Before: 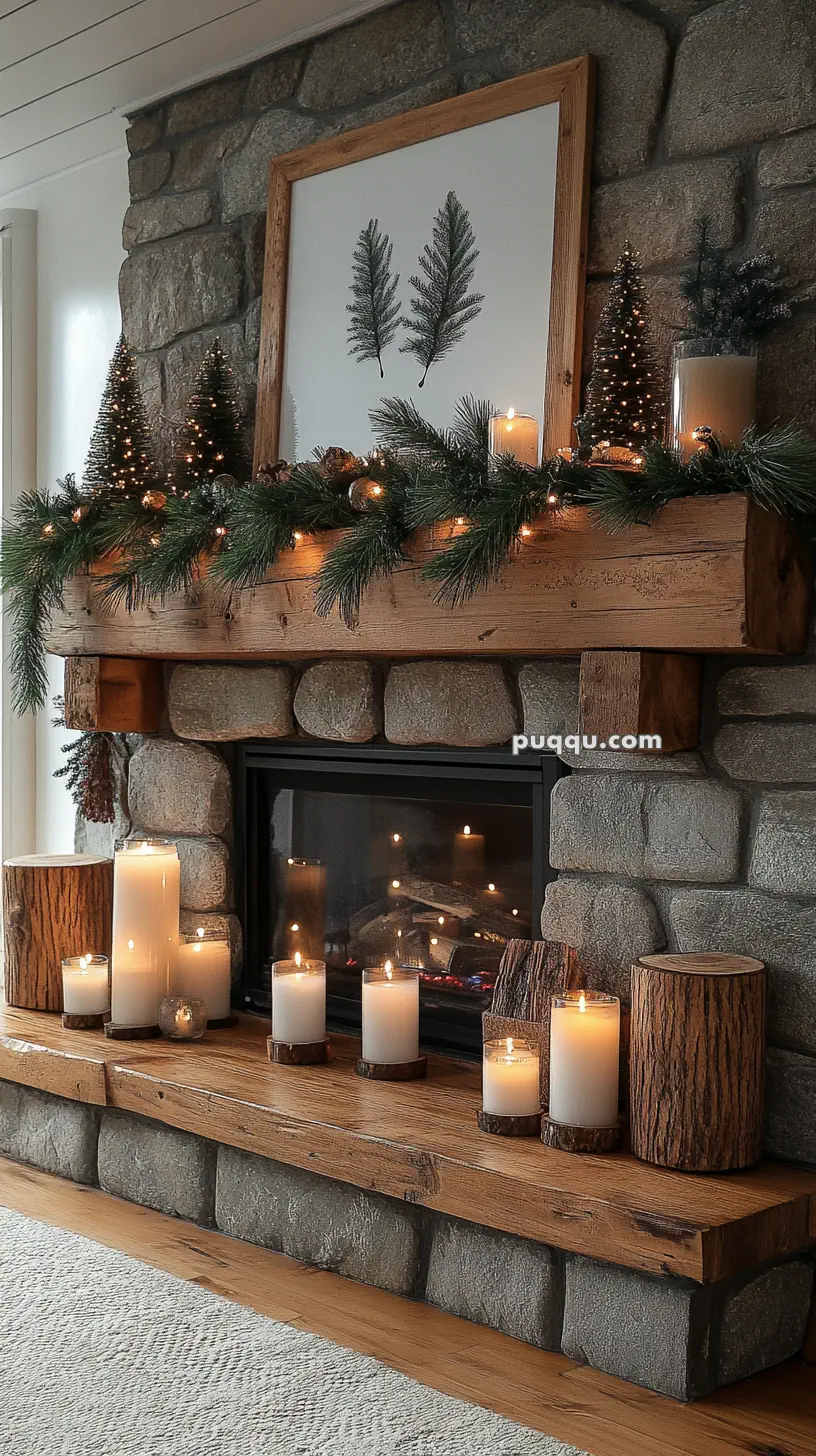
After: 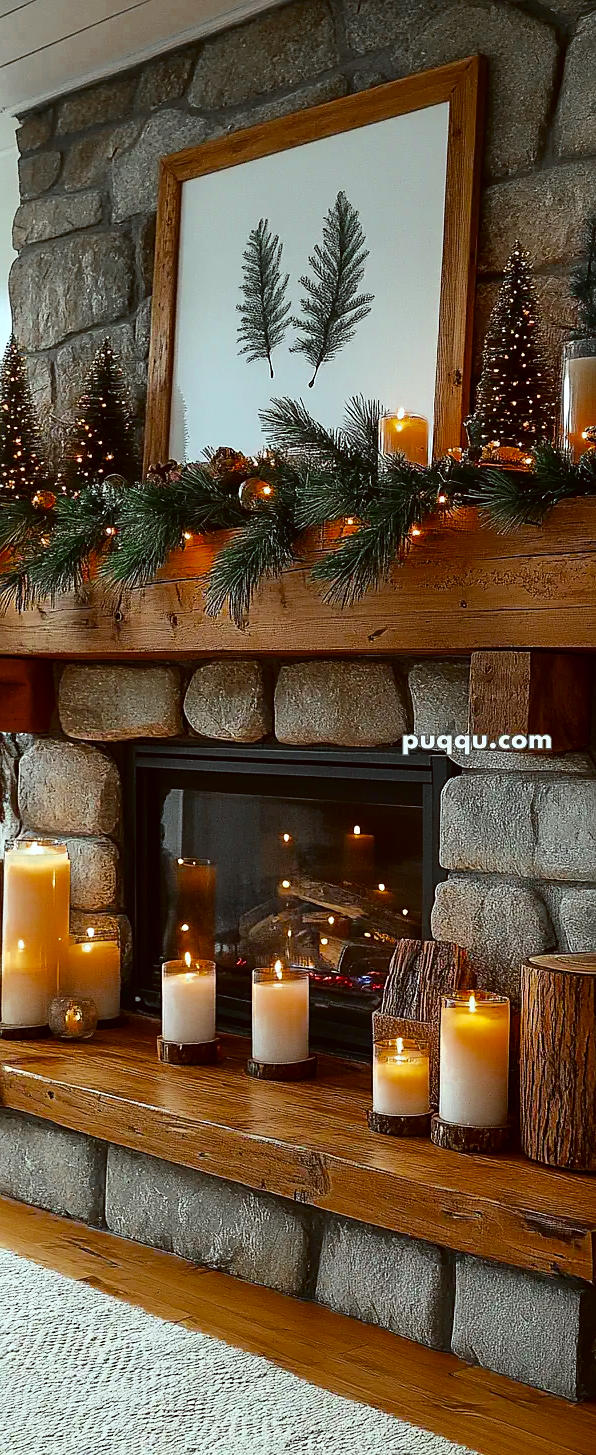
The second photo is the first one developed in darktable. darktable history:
local contrast: mode bilateral grid, contrast 100, coarseness 100, detail 91%, midtone range 0.2
color correction: highlights a* -4.95, highlights b* -3.85, shadows a* 3.72, shadows b* 4.12
sharpen: radius 1.842, amount 0.393, threshold 1.32
color balance rgb: shadows lift › chroma 2.022%, shadows lift › hue 221.7°, linear chroma grading › shadows -7.996%, linear chroma grading › global chroma 9.905%, perceptual saturation grading › global saturation 19.739%, global vibrance 15.912%, saturation formula JzAzBz (2021)
tone curve: curves: ch0 [(0, 0) (0.004, 0.001) (0.02, 0.008) (0.218, 0.218) (0.664, 0.774) (0.832, 0.914) (1, 1)], color space Lab, independent channels
color zones: curves: ch0 [(0.11, 0.396) (0.195, 0.36) (0.25, 0.5) (0.303, 0.412) (0.357, 0.544) (0.75, 0.5) (0.967, 0.328)]; ch1 [(0, 0.468) (0.112, 0.512) (0.202, 0.6) (0.25, 0.5) (0.307, 0.352) (0.357, 0.544) (0.75, 0.5) (0.963, 0.524)]
crop: left 13.492%, top 0%, right 13.453%
